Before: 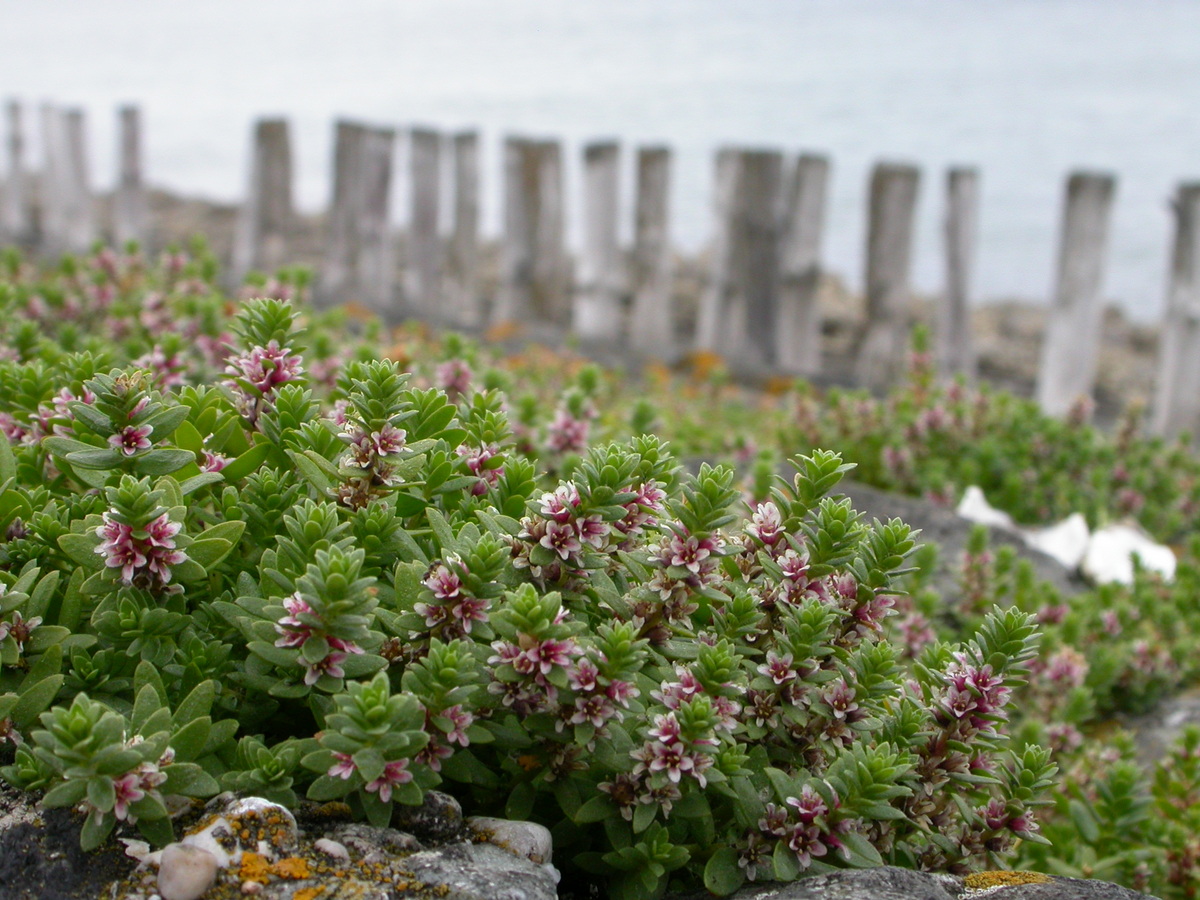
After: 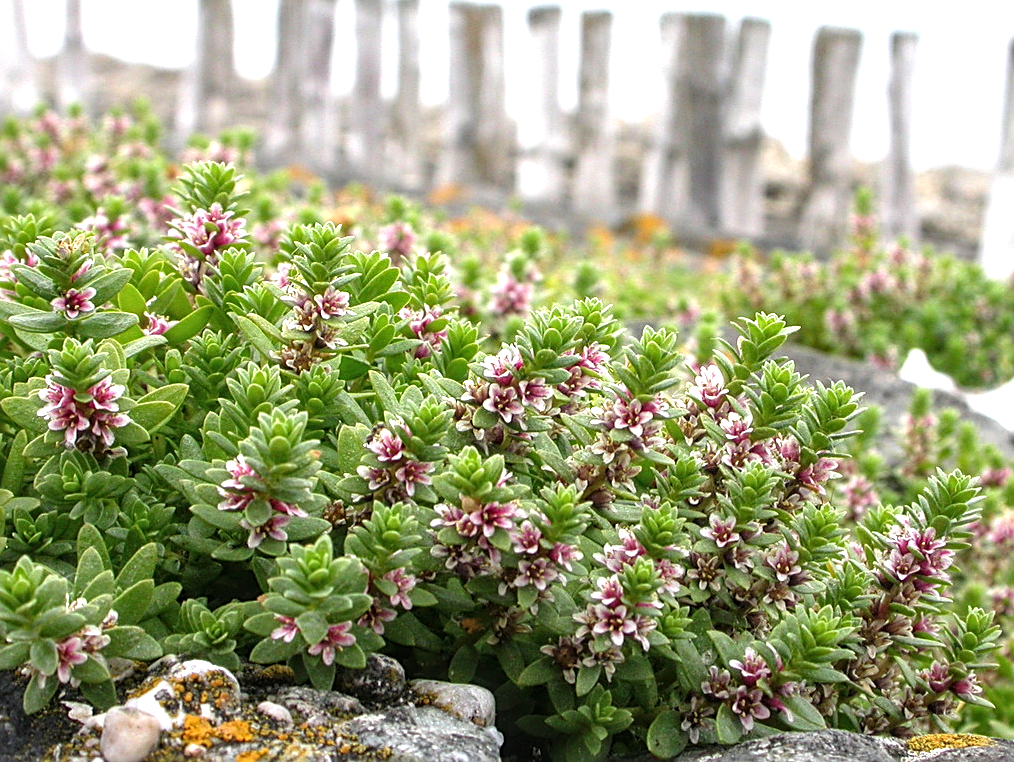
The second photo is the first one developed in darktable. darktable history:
exposure: black level correction -0.002, exposure 0.709 EV, compensate highlight preservation false
crop and rotate: left 4.825%, top 15.29%, right 10.637%
tone equalizer: -8 EV -0.435 EV, -7 EV -0.387 EV, -6 EV -0.333 EV, -5 EV -0.212 EV, -3 EV 0.245 EV, -2 EV 0.316 EV, -1 EV 0.364 EV, +0 EV 0.446 EV
local contrast: on, module defaults
sharpen: amount 0.602
